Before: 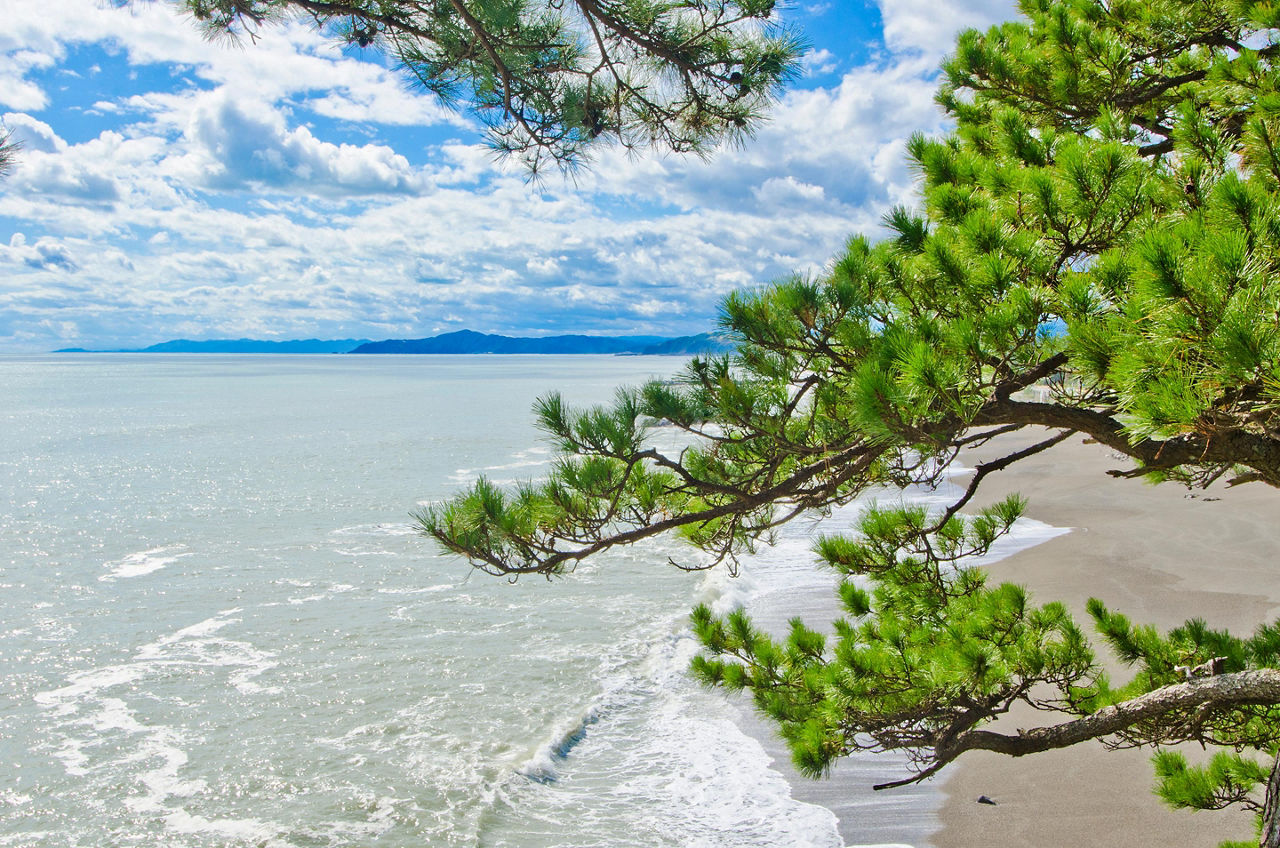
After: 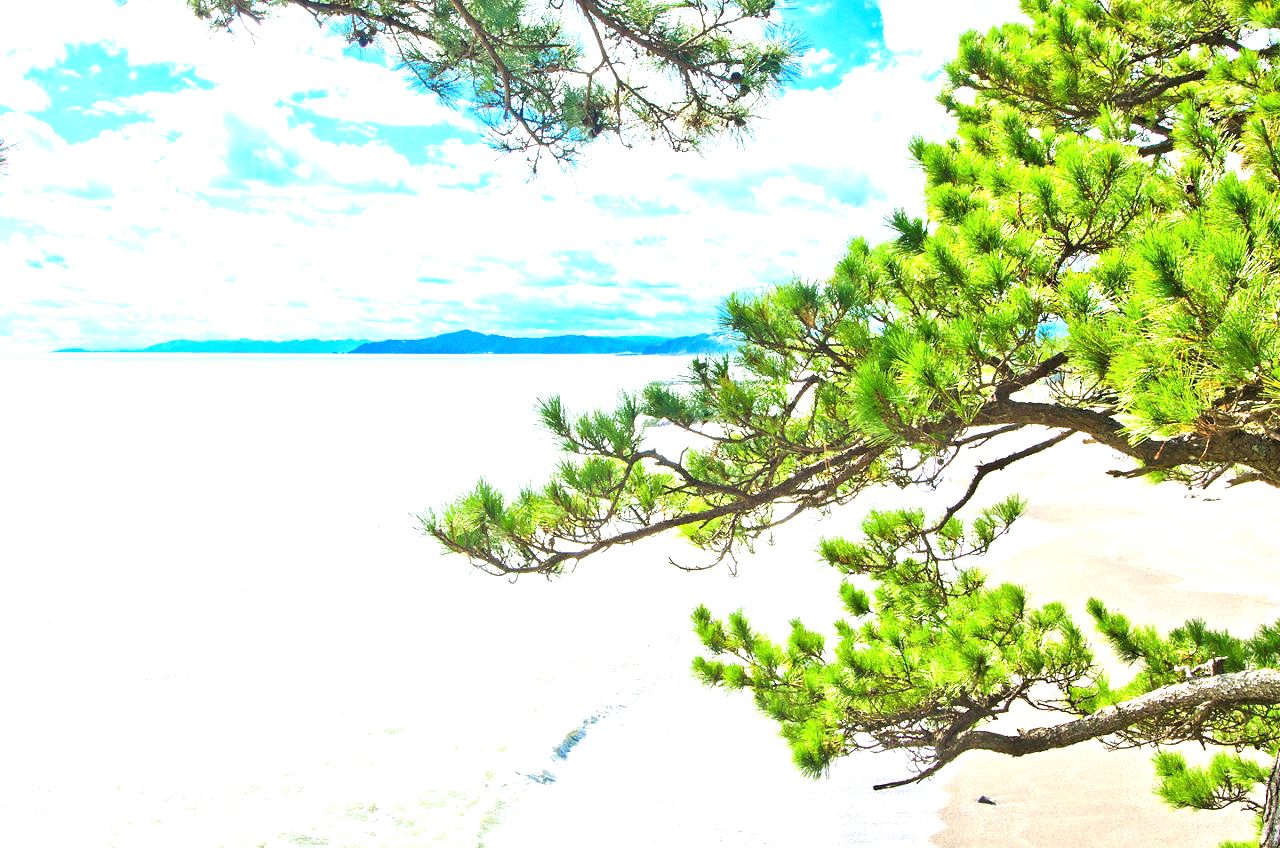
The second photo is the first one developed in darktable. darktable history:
exposure: black level correction 0, exposure 1.49 EV, compensate exposure bias true, compensate highlight preservation false
